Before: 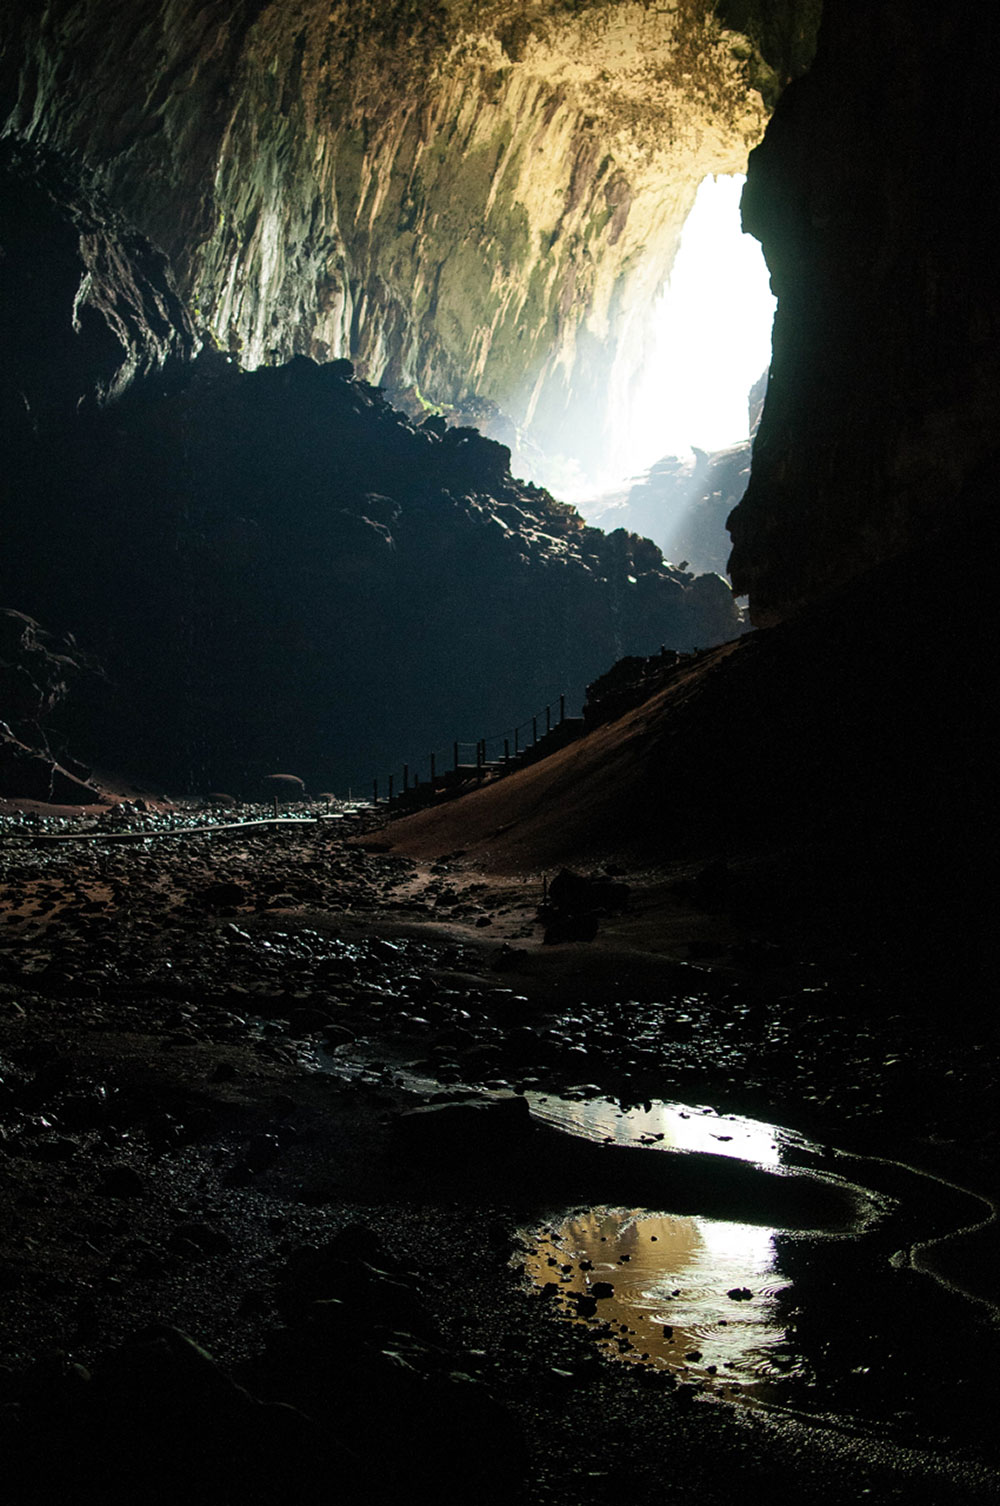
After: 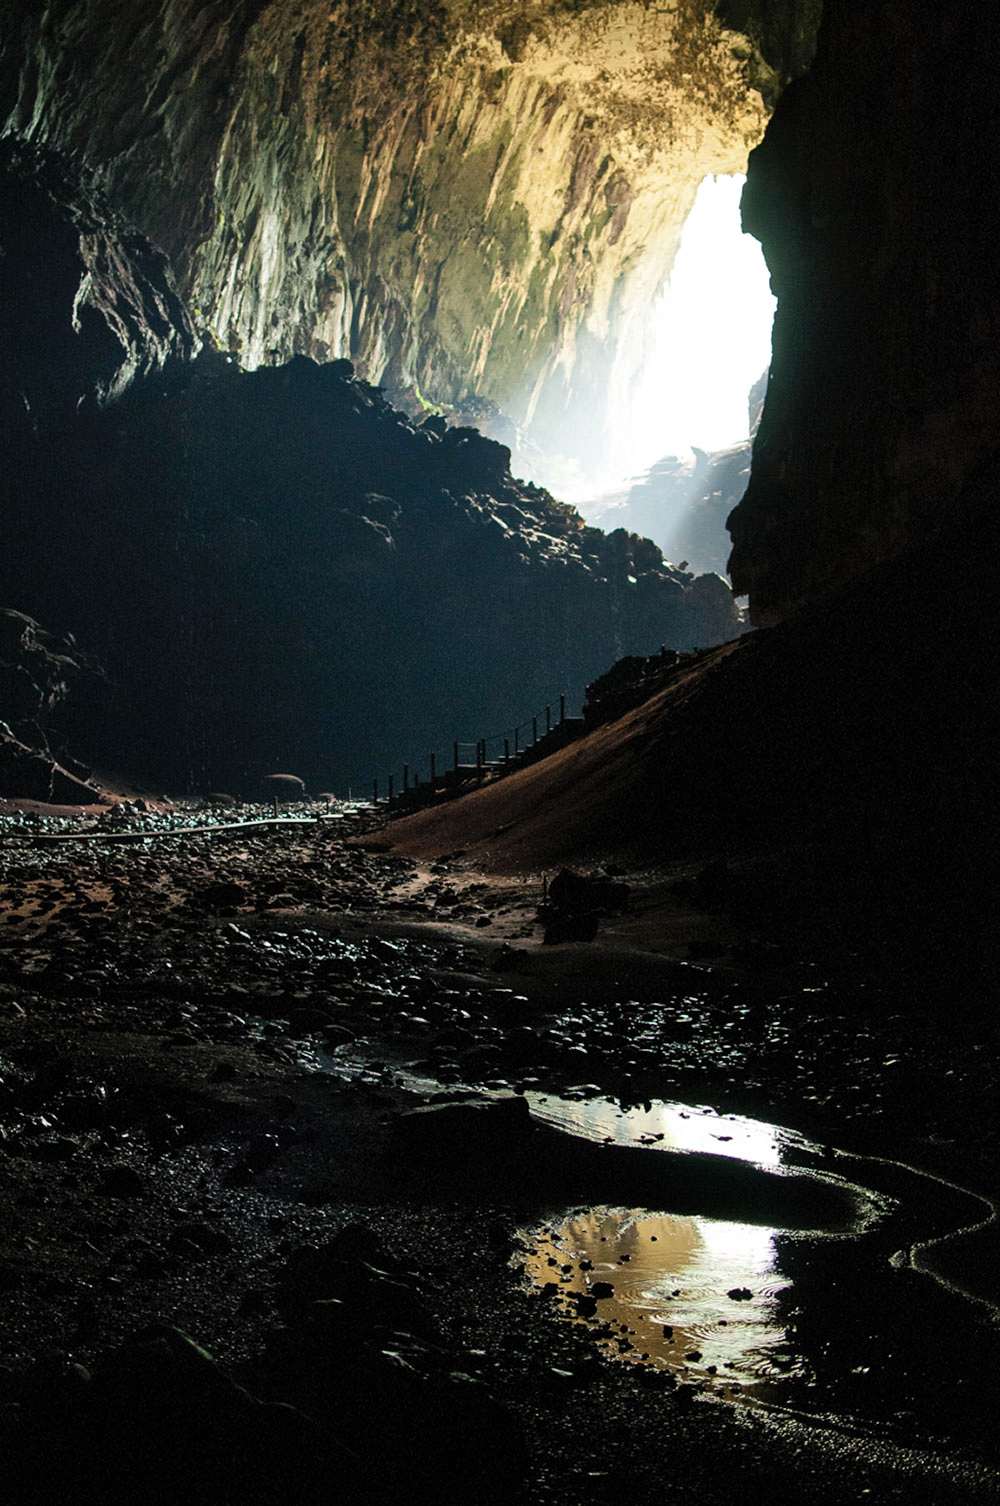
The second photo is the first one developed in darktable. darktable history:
shadows and highlights: shadows 37.46, highlights -27.8, soften with gaussian
